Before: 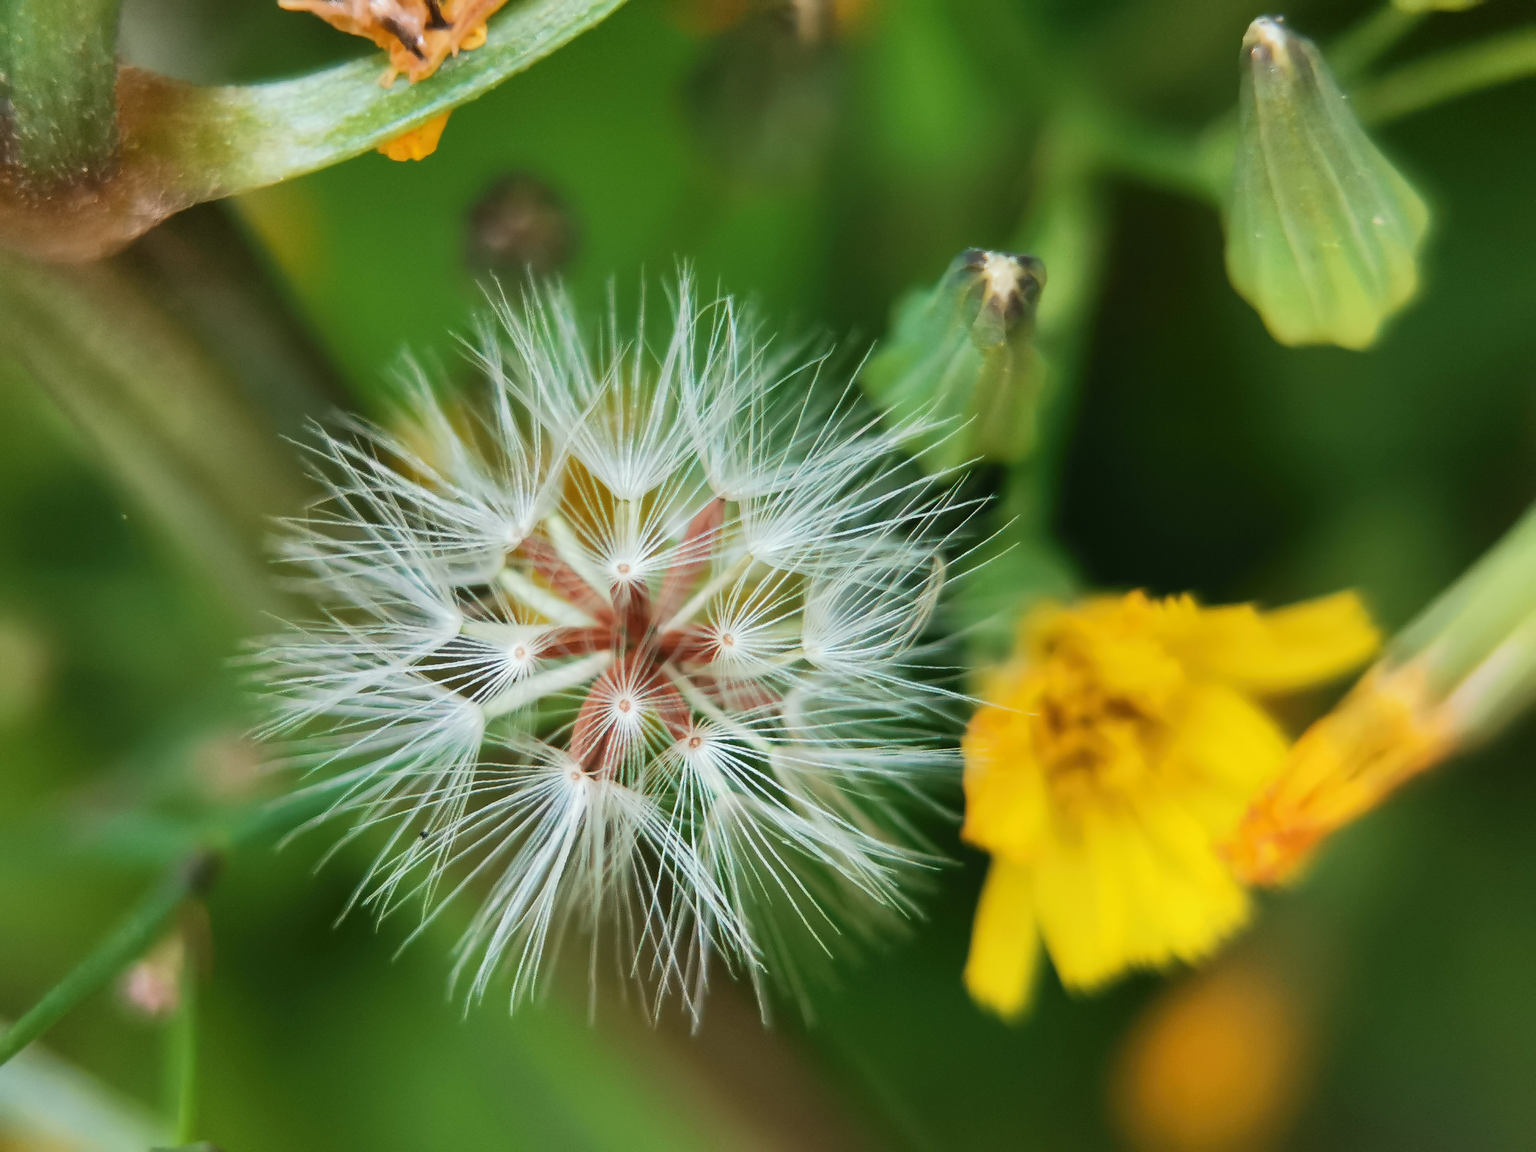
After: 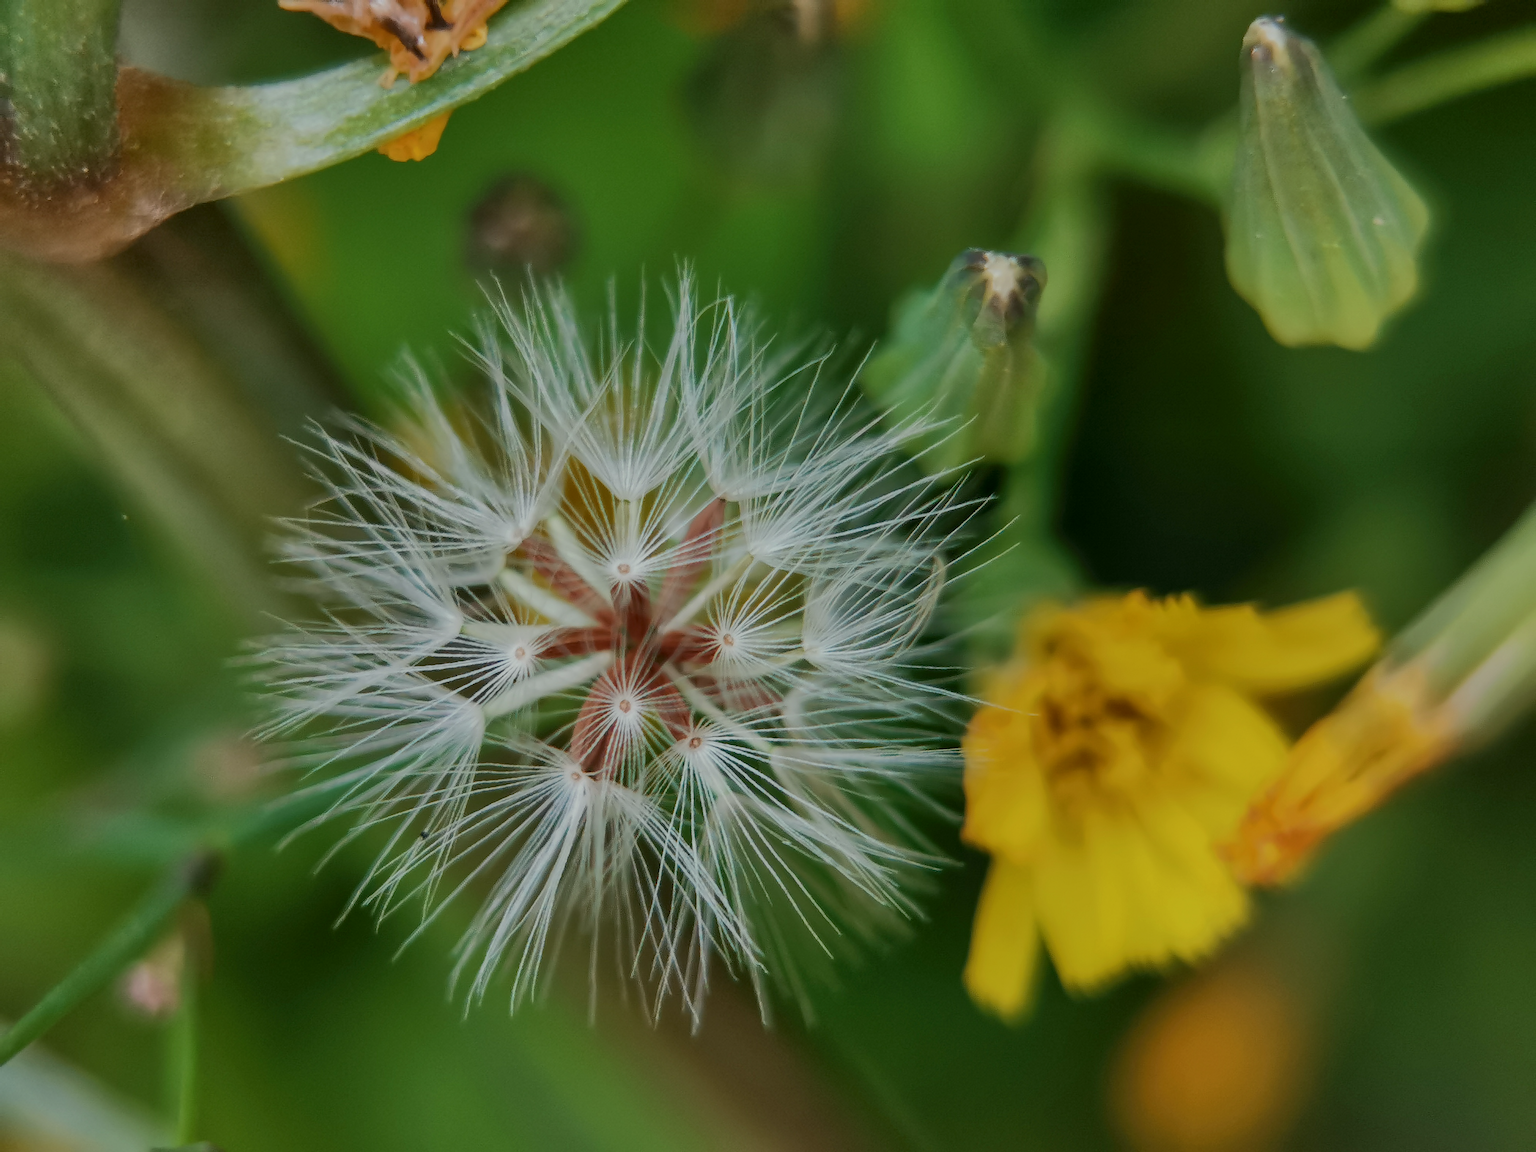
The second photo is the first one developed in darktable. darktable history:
tone equalizer: -8 EV -0.027 EV, -7 EV 0.02 EV, -6 EV -0.008 EV, -5 EV 0.007 EV, -4 EV -0.05 EV, -3 EV -0.233 EV, -2 EV -0.637 EV, -1 EV -0.962 EV, +0 EV -0.984 EV
local contrast: on, module defaults
